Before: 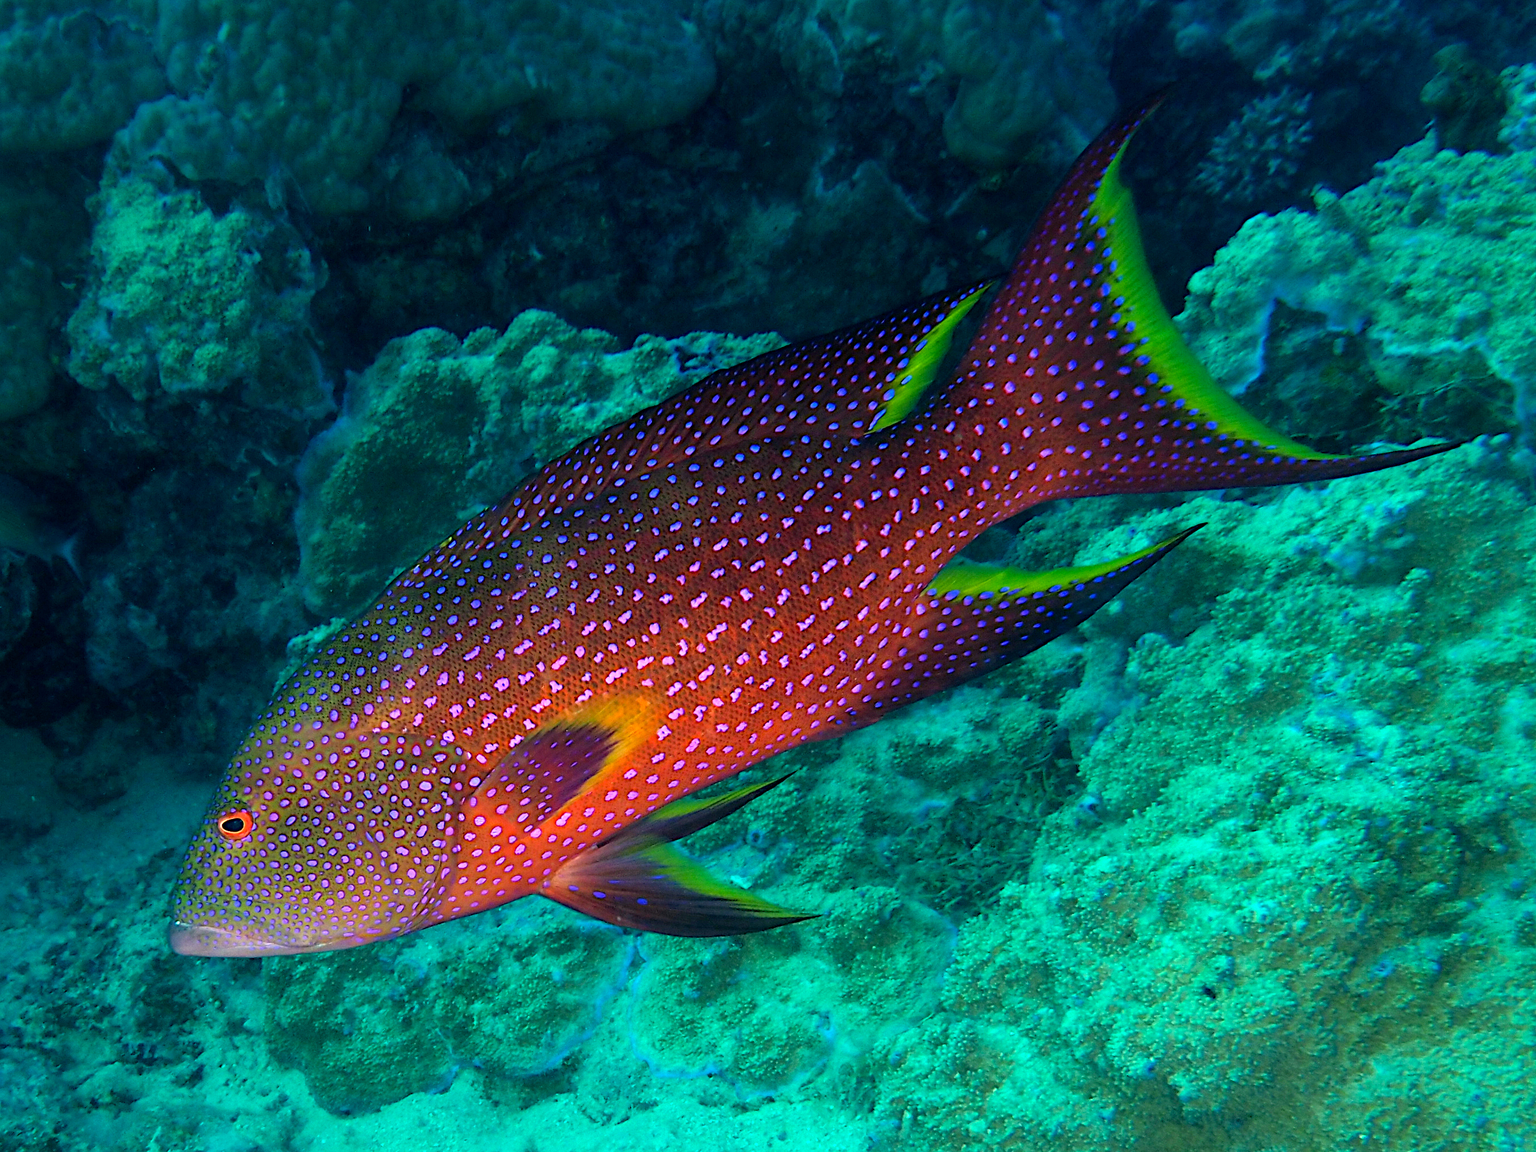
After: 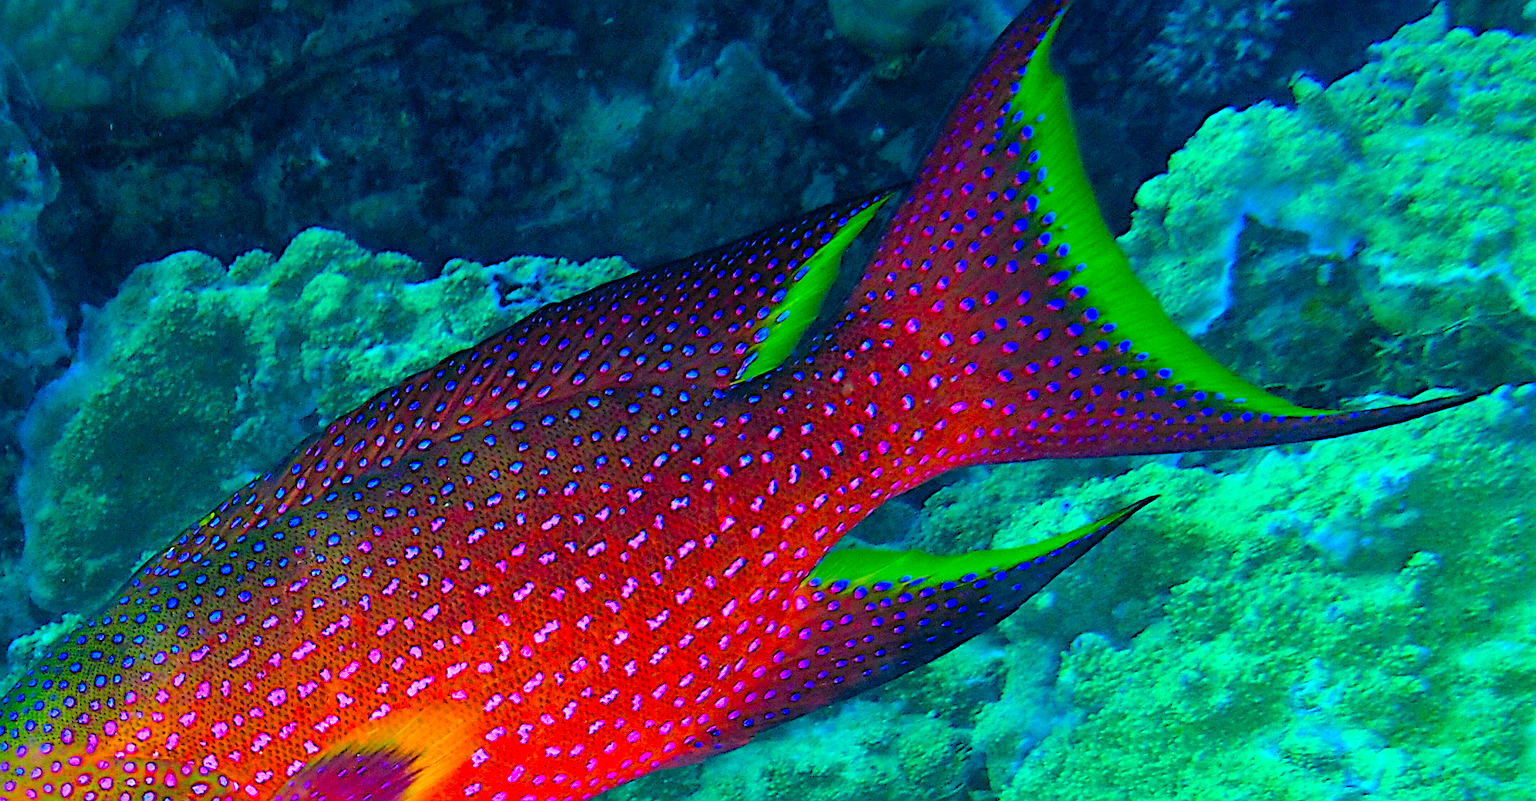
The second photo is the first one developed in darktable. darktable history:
crop: left 18.298%, top 11.07%, right 1.76%, bottom 33.358%
sharpen: on, module defaults
color balance rgb: linear chroma grading › global chroma 9.71%, perceptual saturation grading › global saturation 30.973%, global vibrance 19.38%
contrast brightness saturation: contrast 0.07, brightness 0.18, saturation 0.412
